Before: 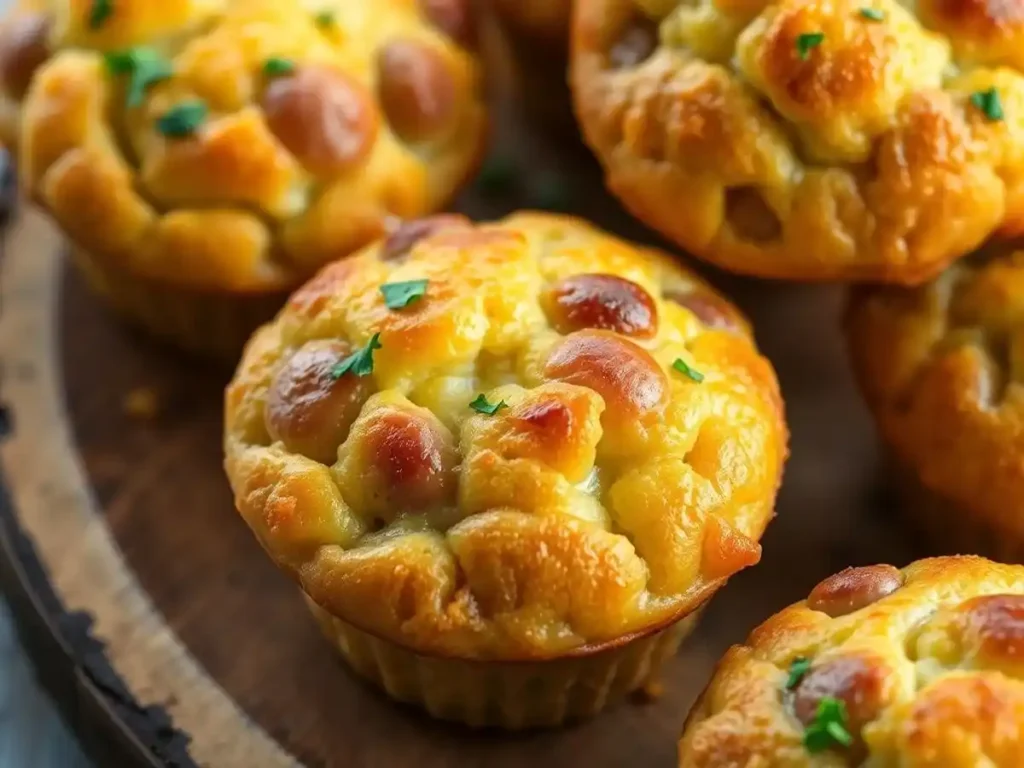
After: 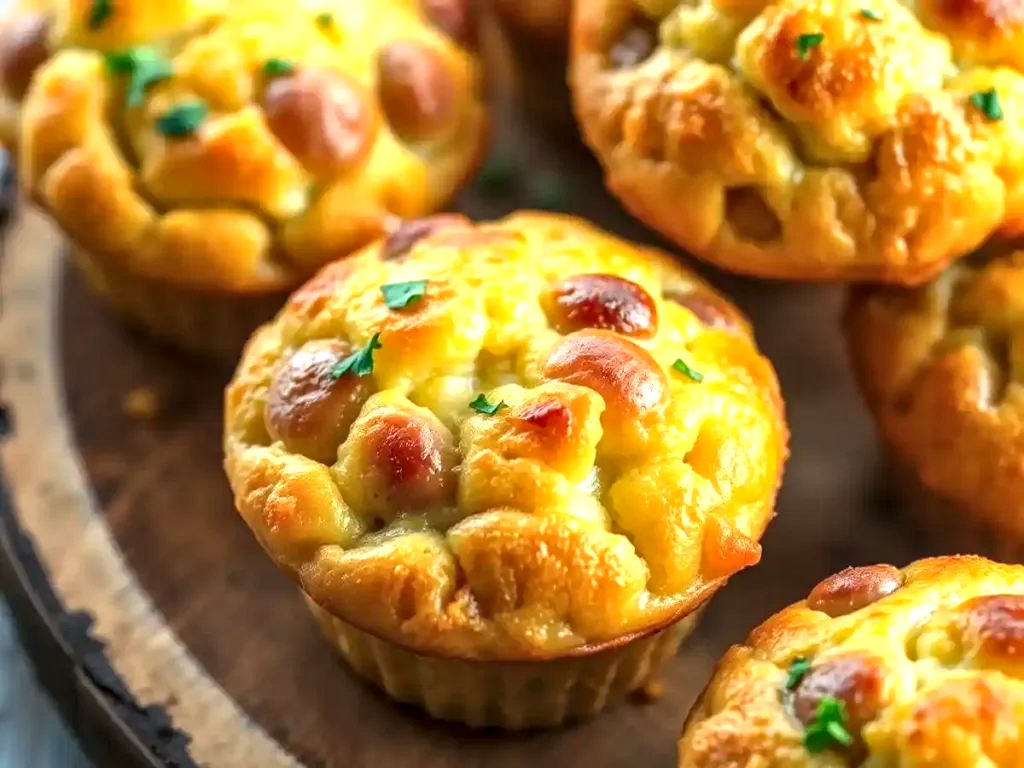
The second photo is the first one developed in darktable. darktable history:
contrast equalizer: octaves 7, y [[0.6 ×6], [0.55 ×6], [0 ×6], [0 ×6], [0 ×6]], mix 0.133
local contrast: on, module defaults
base curve: preserve colors none
exposure: black level correction 0, exposure 0.694 EV, compensate highlight preservation false
